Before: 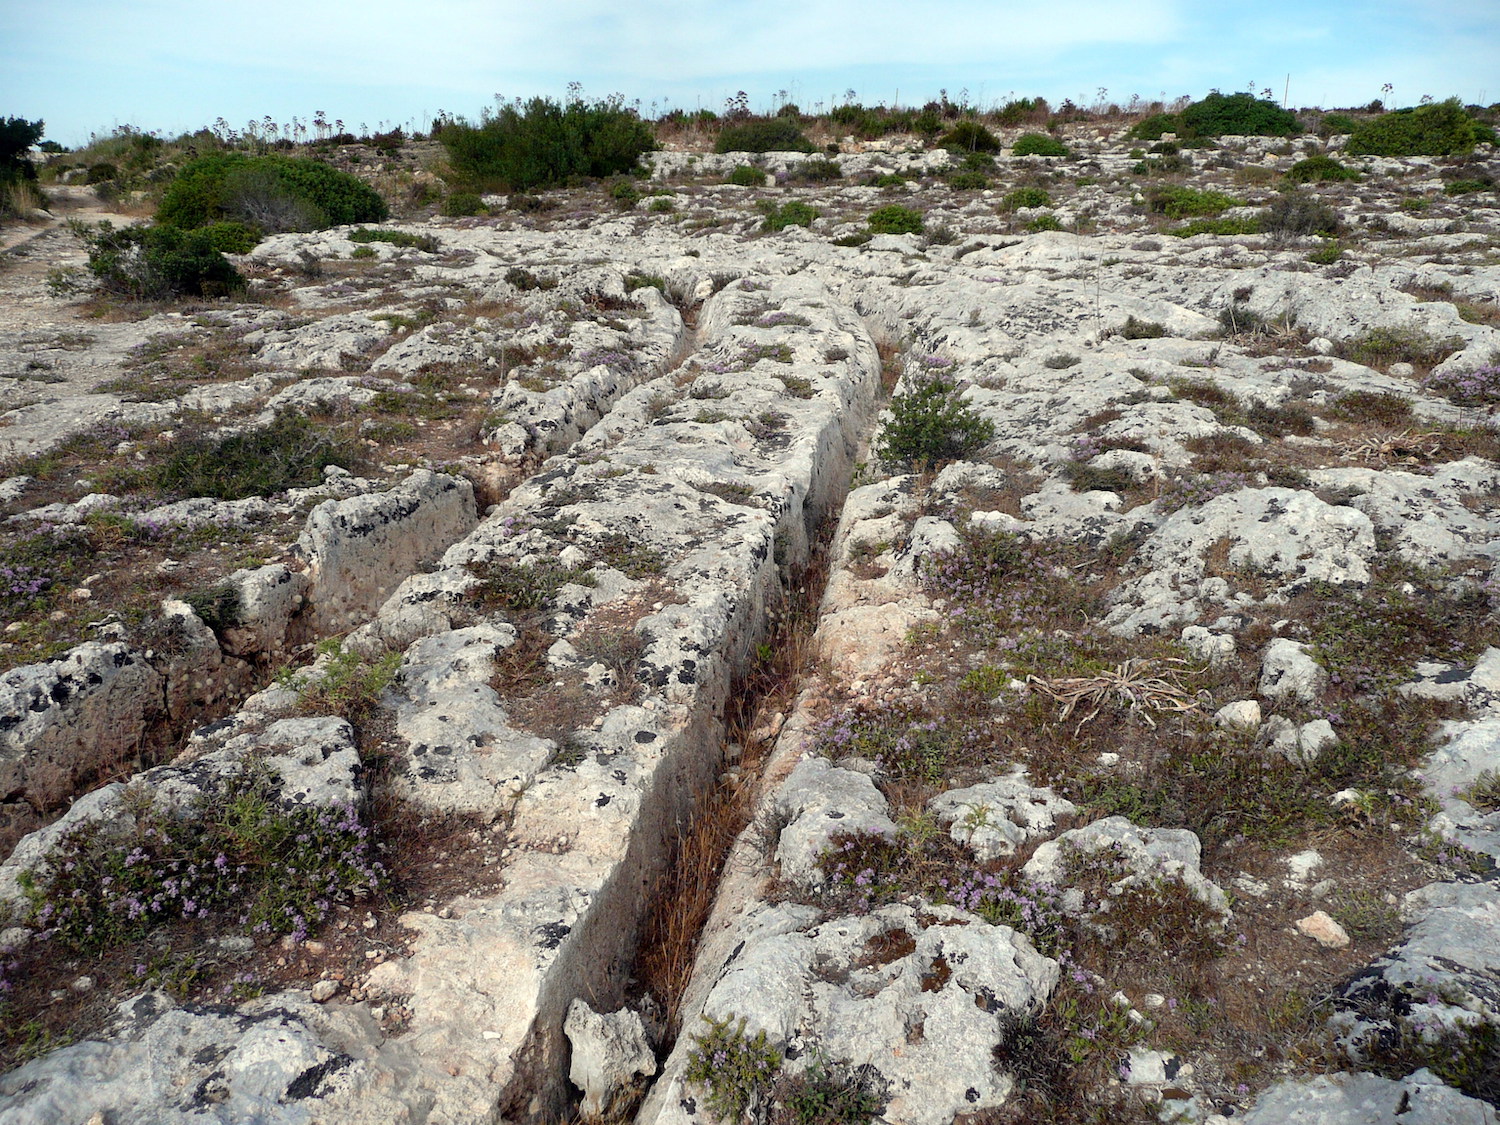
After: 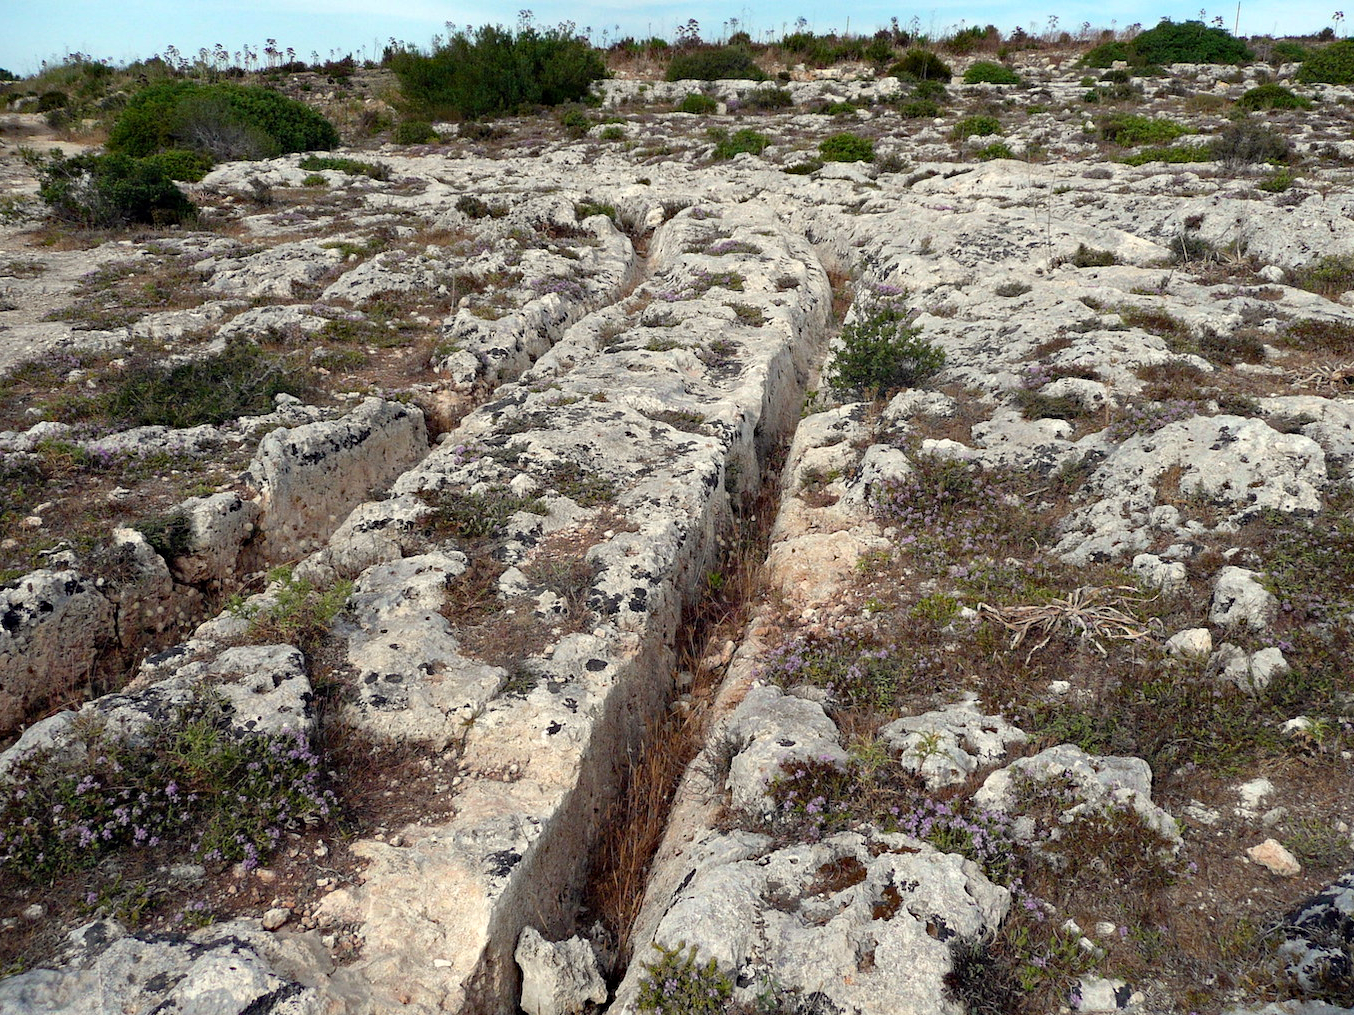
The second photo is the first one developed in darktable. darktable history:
haze removal: strength 0.29, distance 0.25, compatibility mode true, adaptive false
crop: left 3.305%, top 6.436%, right 6.389%, bottom 3.258%
